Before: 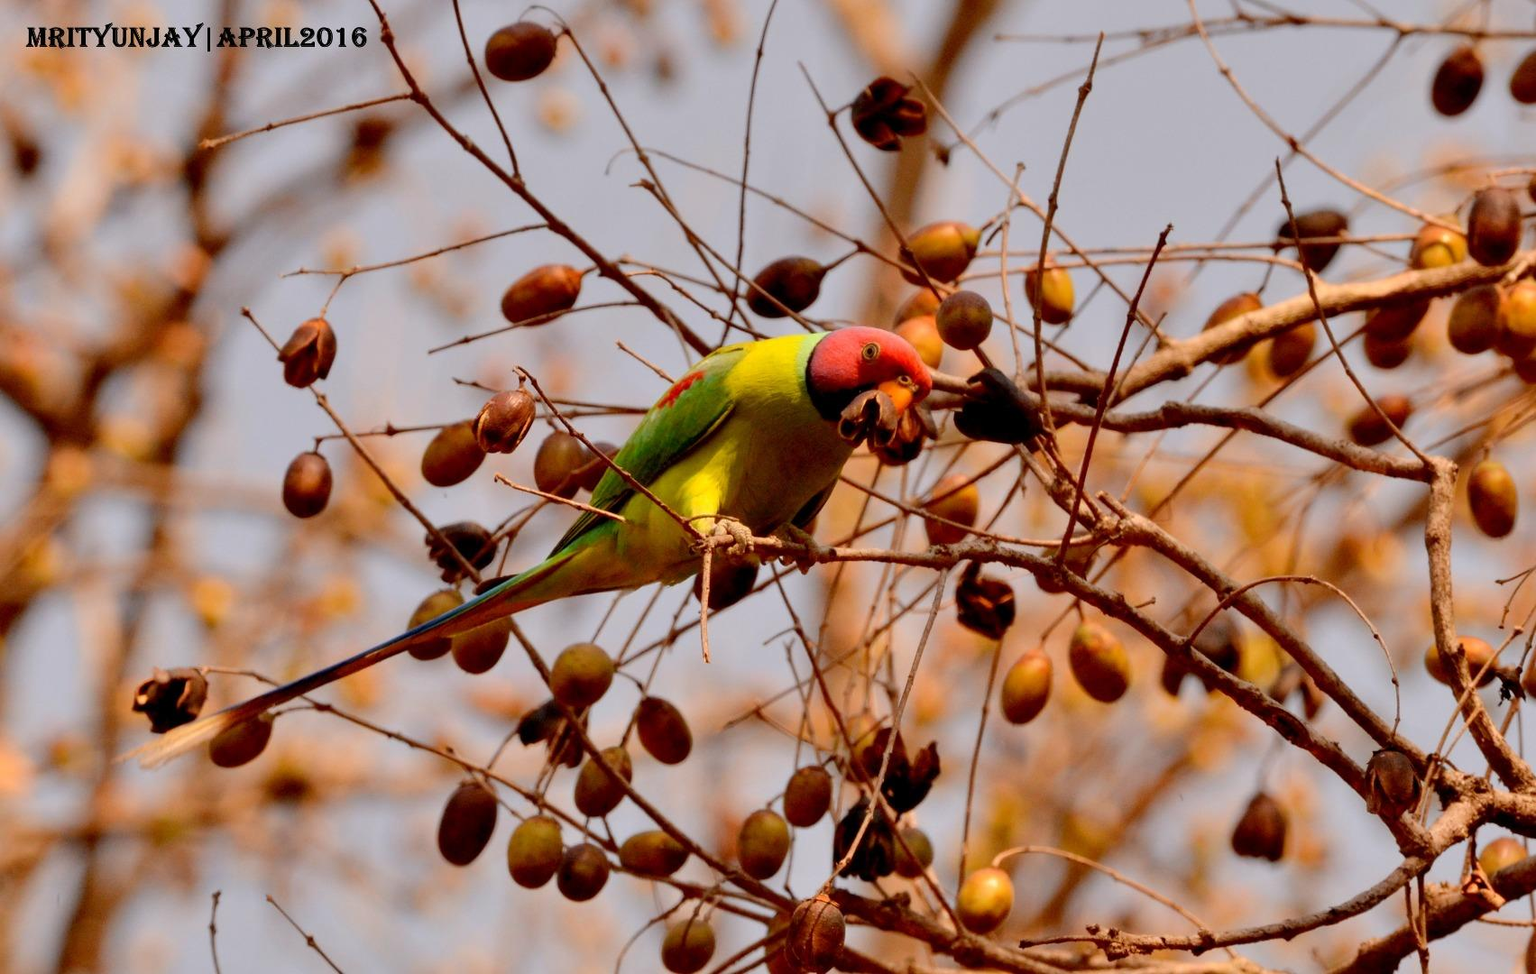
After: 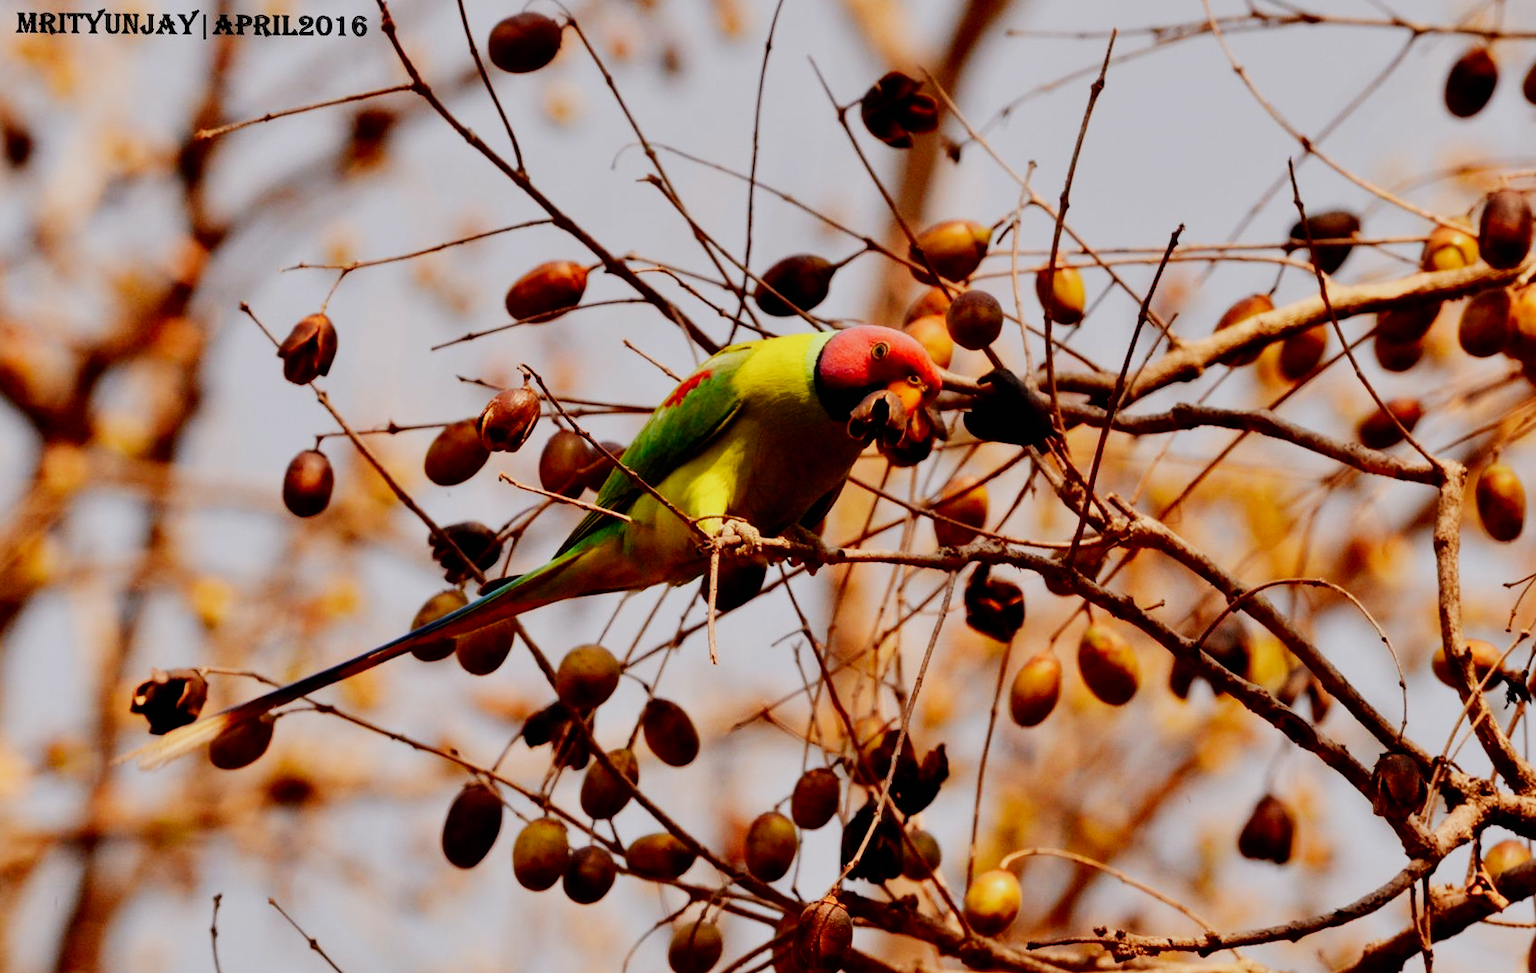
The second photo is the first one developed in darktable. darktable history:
sigmoid: contrast 1.8, skew -0.2, preserve hue 0%, red attenuation 0.1, red rotation 0.035, green attenuation 0.1, green rotation -0.017, blue attenuation 0.15, blue rotation -0.052, base primaries Rec2020
rotate and perspective: rotation 0.174°, lens shift (vertical) 0.013, lens shift (horizontal) 0.019, shear 0.001, automatic cropping original format, crop left 0.007, crop right 0.991, crop top 0.016, crop bottom 0.997
